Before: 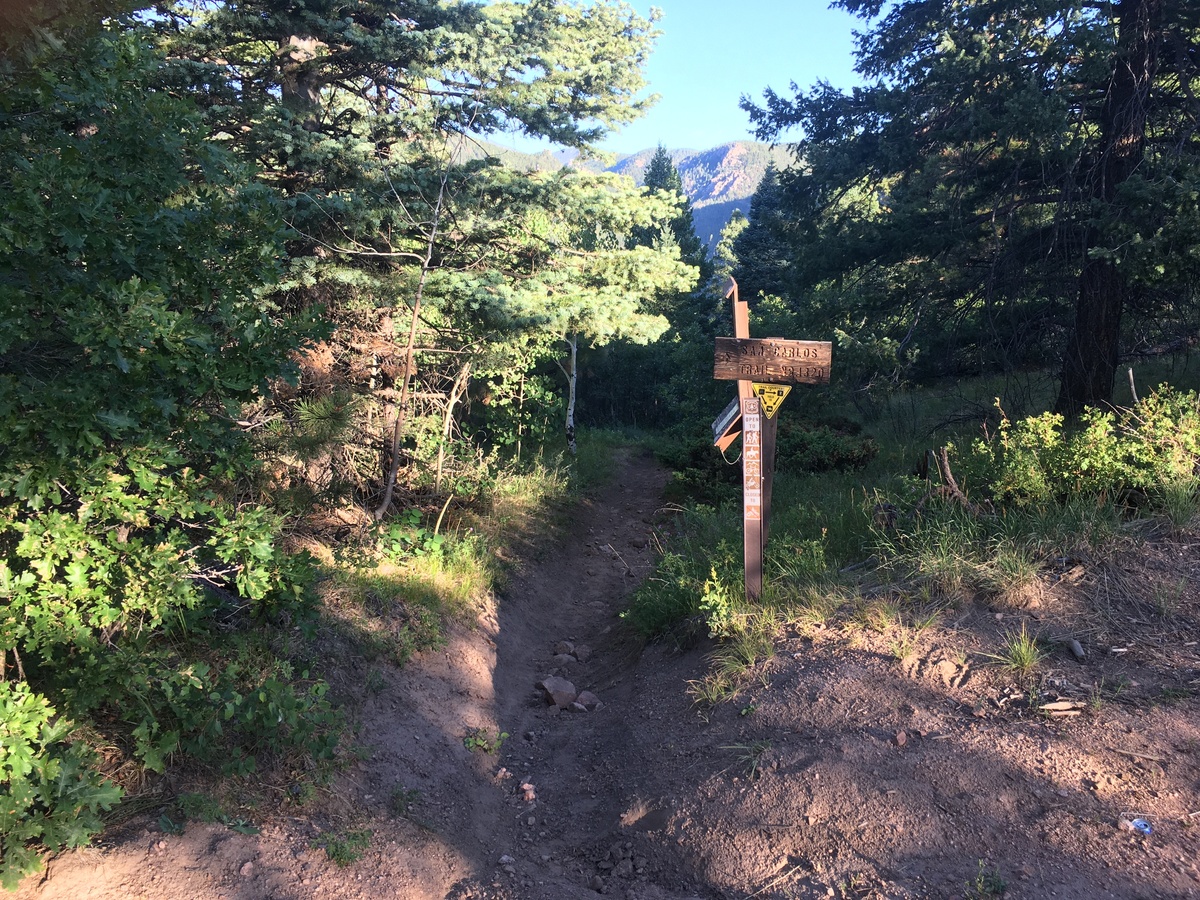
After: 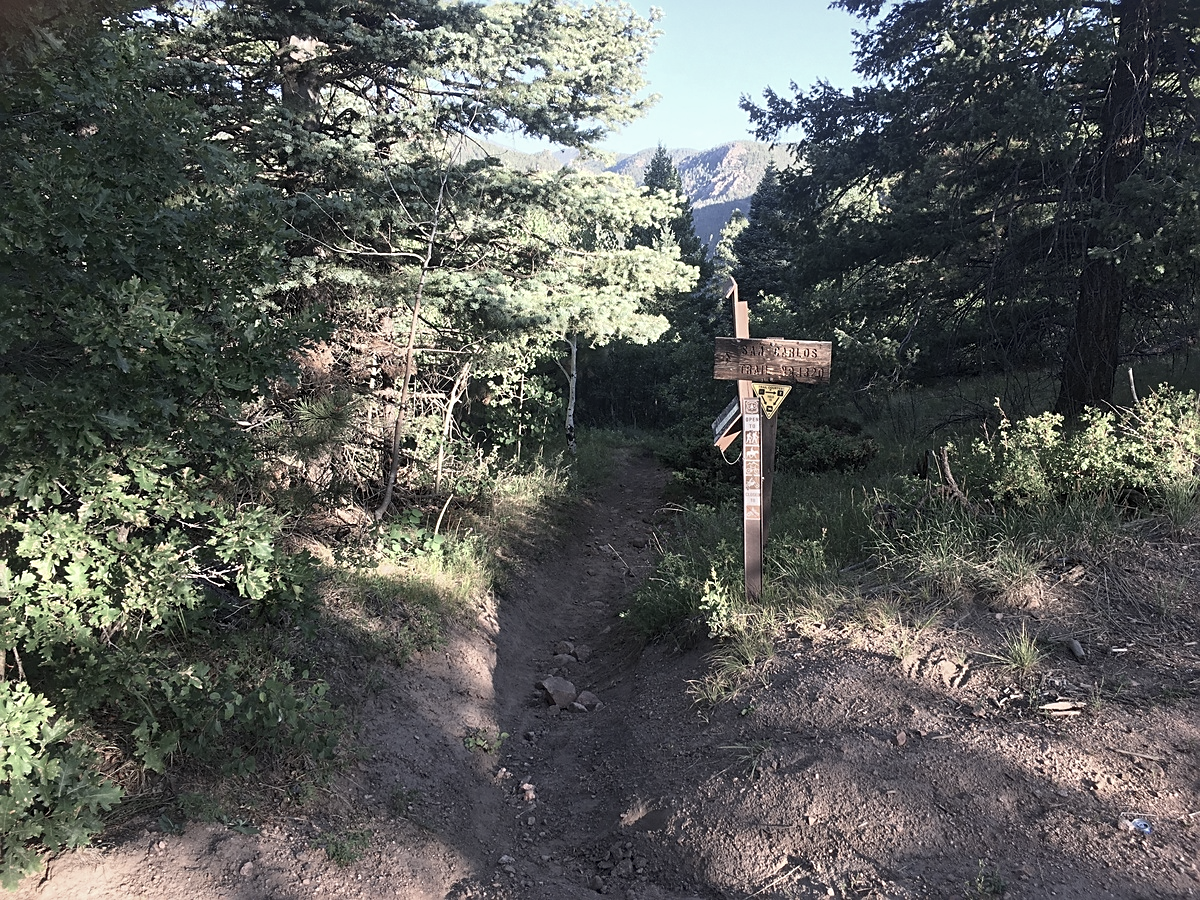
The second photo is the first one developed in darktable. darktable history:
color balance rgb: linear chroma grading › global chroma -16.06%, perceptual saturation grading › global saturation -32.85%, global vibrance -23.56%
shadows and highlights: shadows 62.66, white point adjustment 0.37, highlights -34.44, compress 83.82%
sharpen: on, module defaults
